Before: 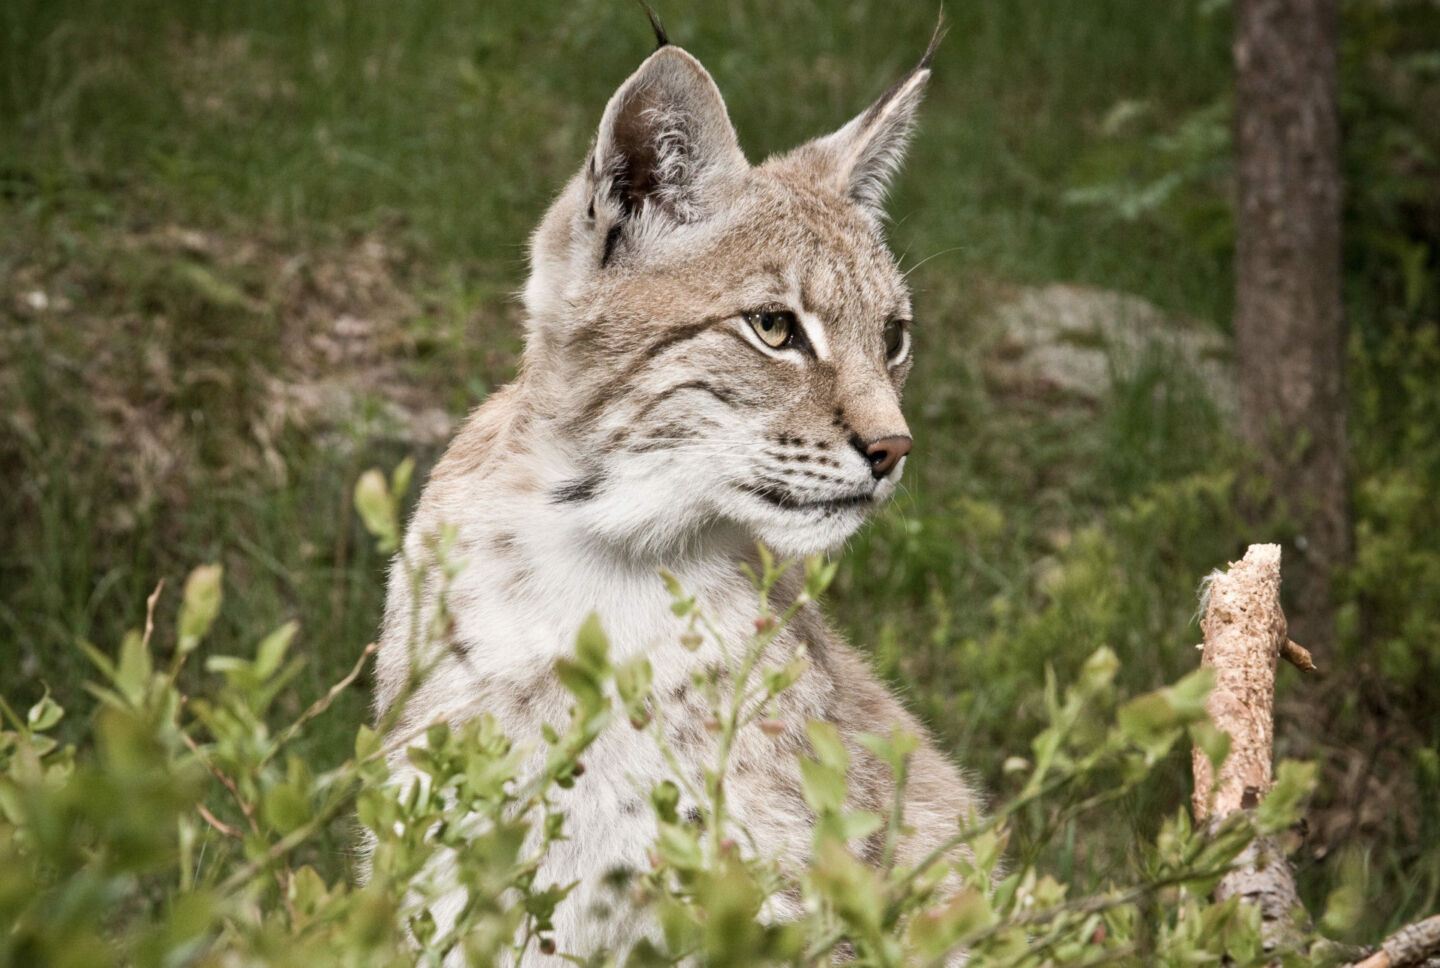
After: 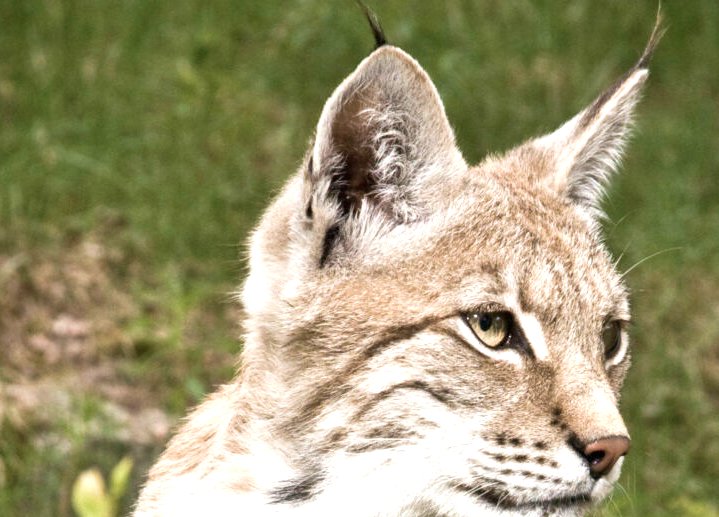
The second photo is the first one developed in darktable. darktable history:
velvia: on, module defaults
exposure: black level correction 0, exposure 0.691 EV, compensate exposure bias true, compensate highlight preservation false
crop: left 19.649%, right 30.375%, bottom 46.565%
